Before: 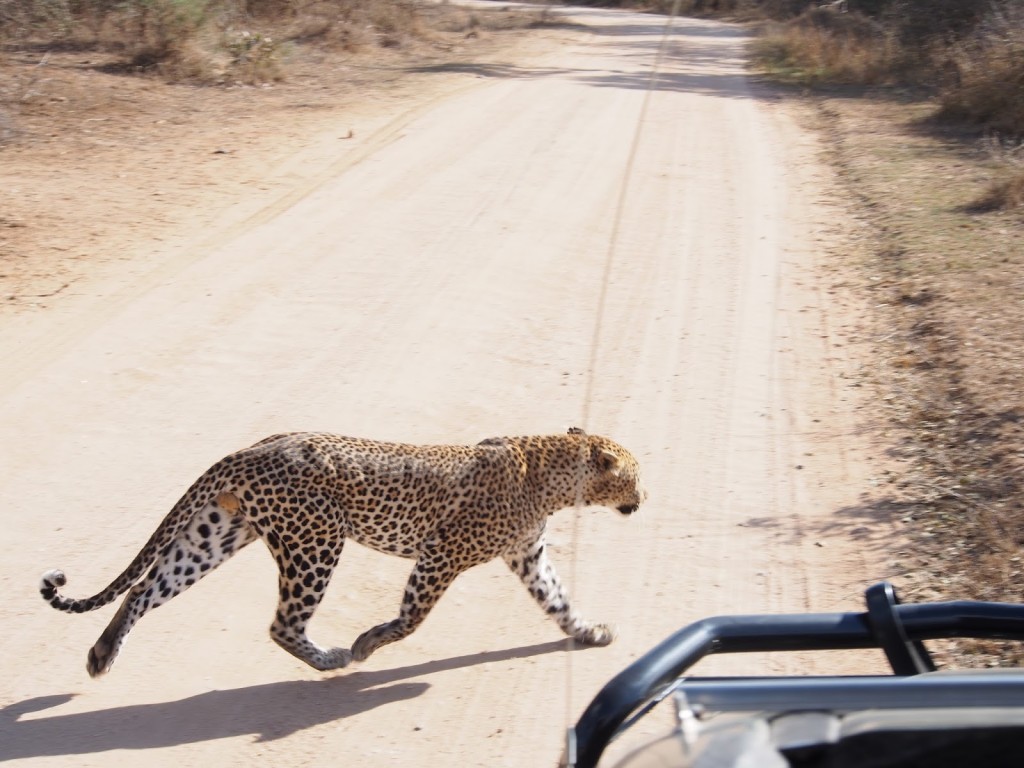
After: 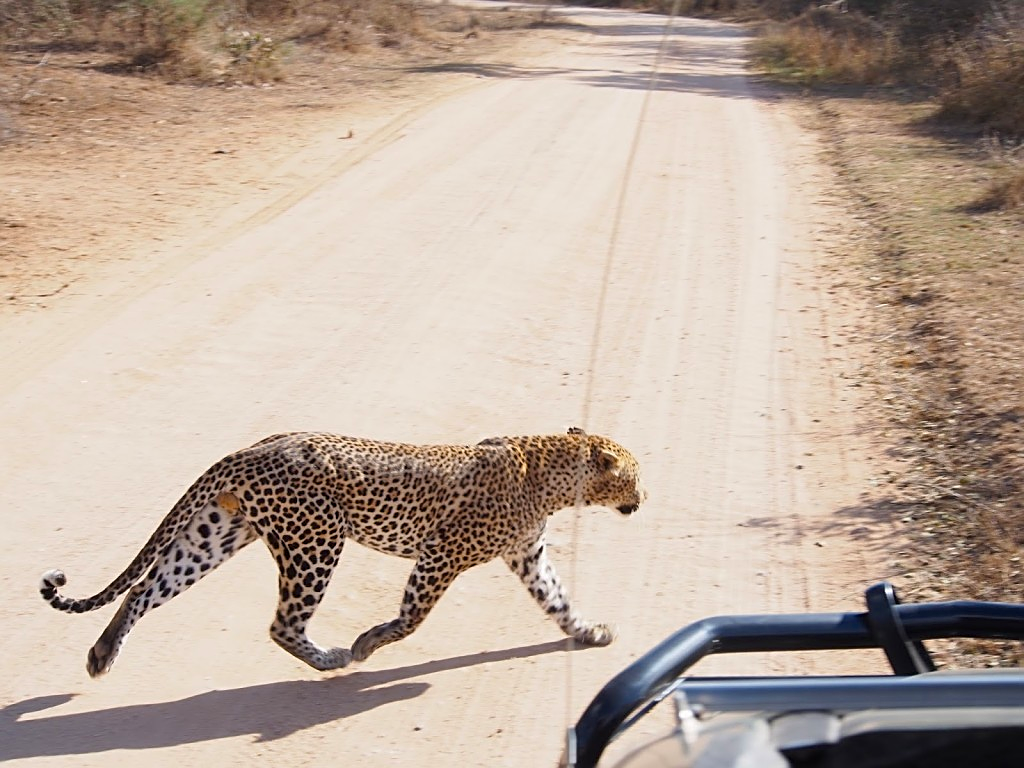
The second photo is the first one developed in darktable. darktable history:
sharpen: on, module defaults
color balance rgb: linear chroma grading › shadows -8%, linear chroma grading › global chroma 10%, perceptual saturation grading › global saturation 2%, perceptual saturation grading › highlights -2%, perceptual saturation grading › mid-tones 4%, perceptual saturation grading › shadows 8%, perceptual brilliance grading › global brilliance 2%, perceptual brilliance grading › highlights -4%, global vibrance 16%, saturation formula JzAzBz (2021)
